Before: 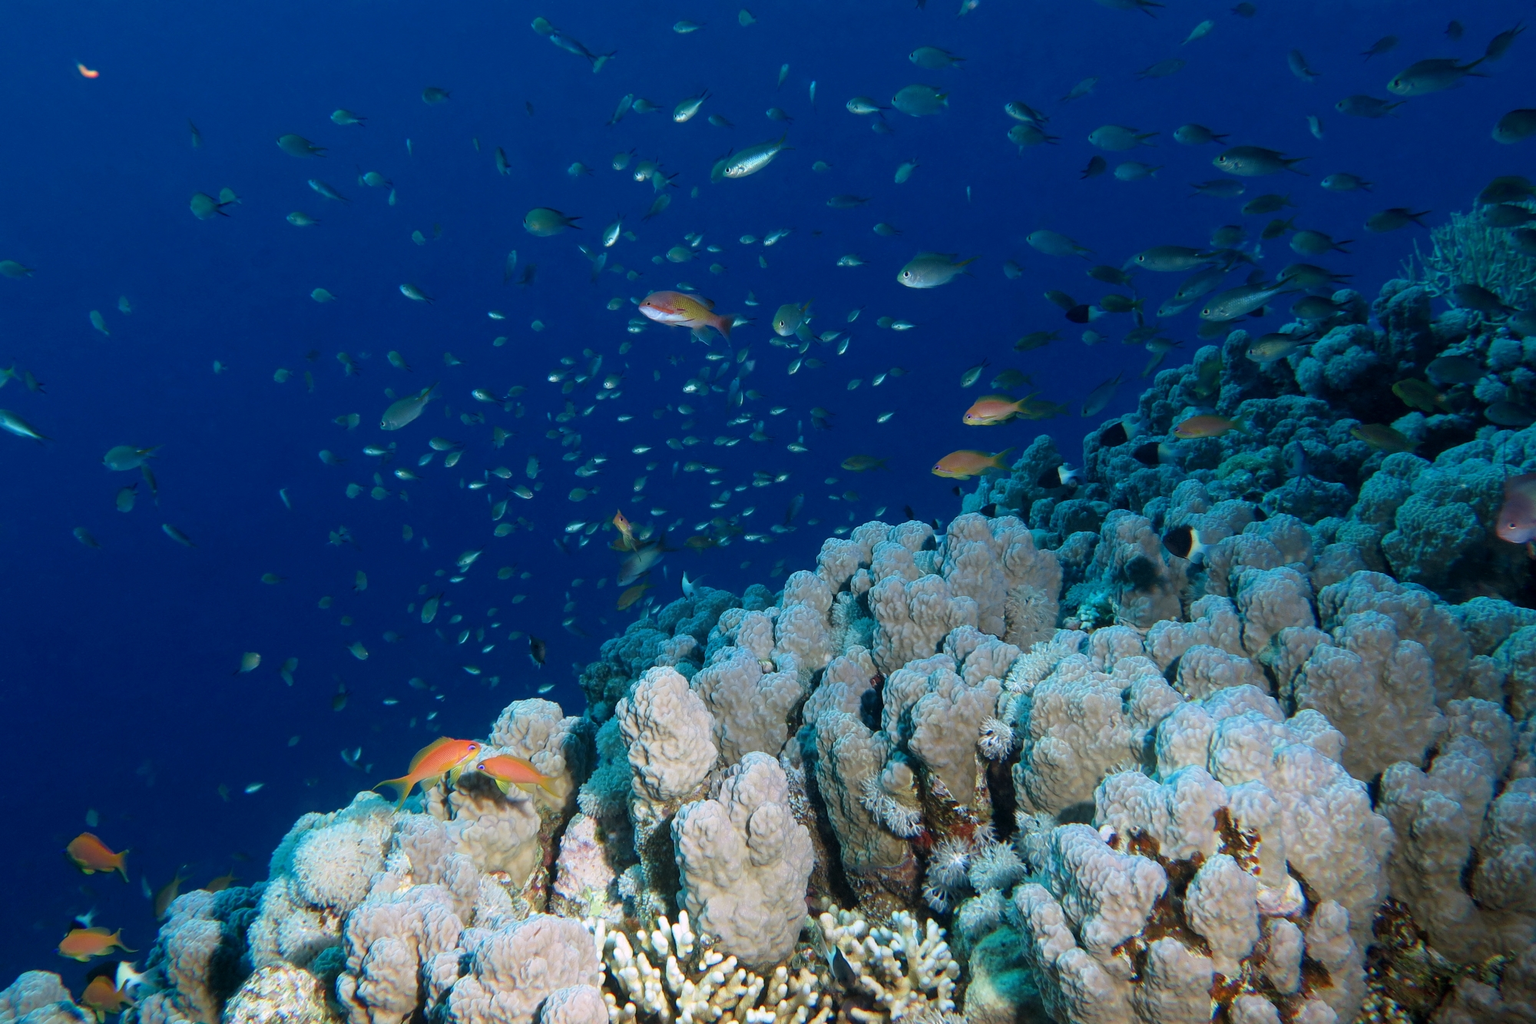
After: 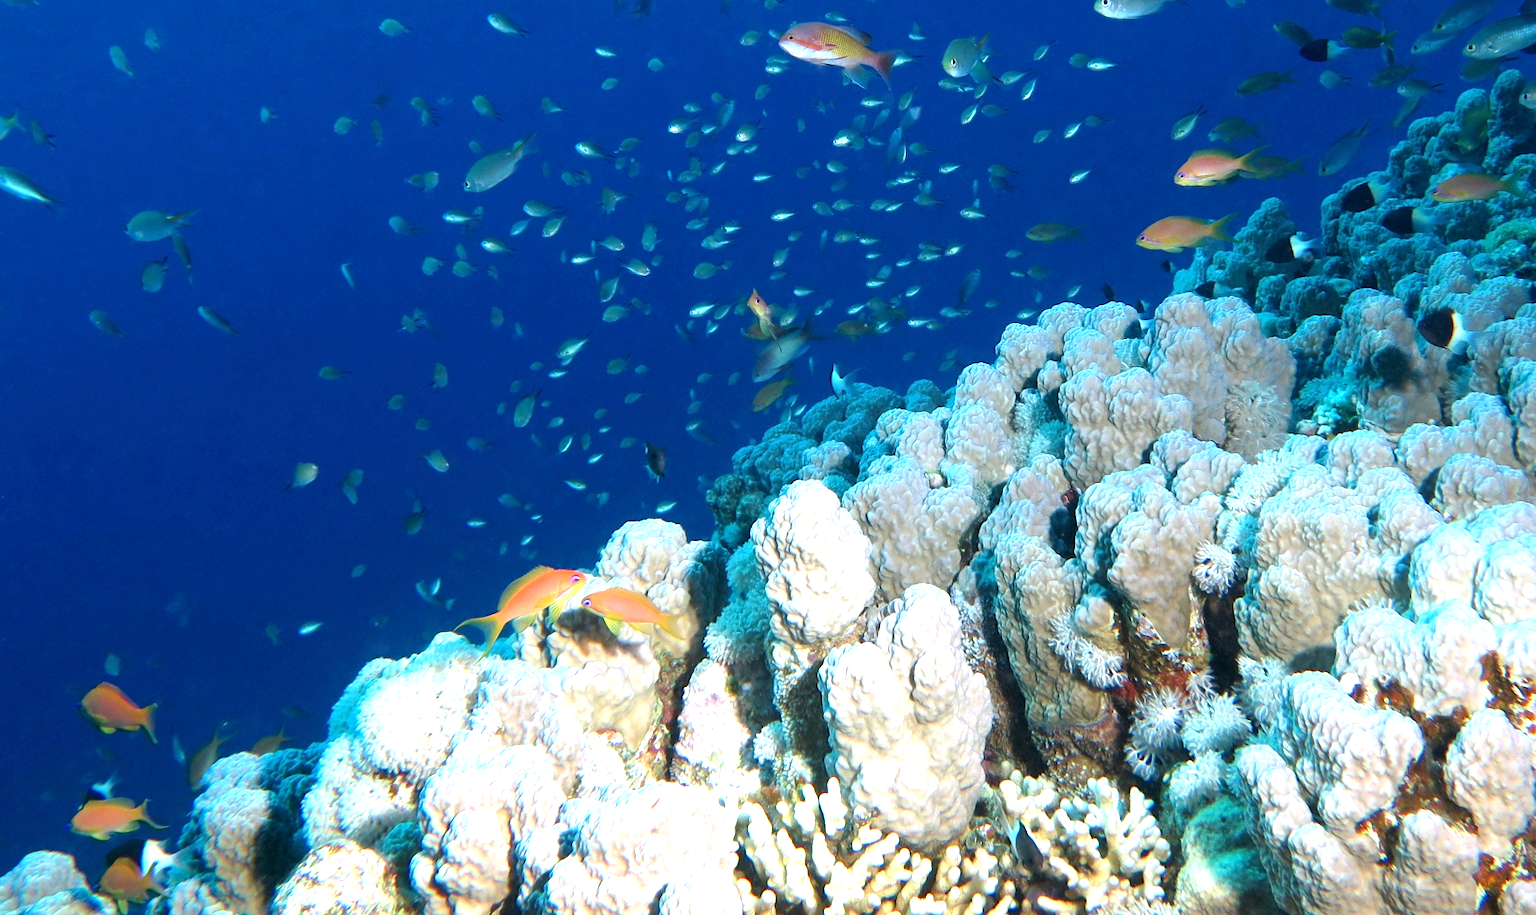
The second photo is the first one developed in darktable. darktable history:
crop: top 26.677%, right 17.961%
exposure: exposure 1.164 EV, compensate highlight preservation false
